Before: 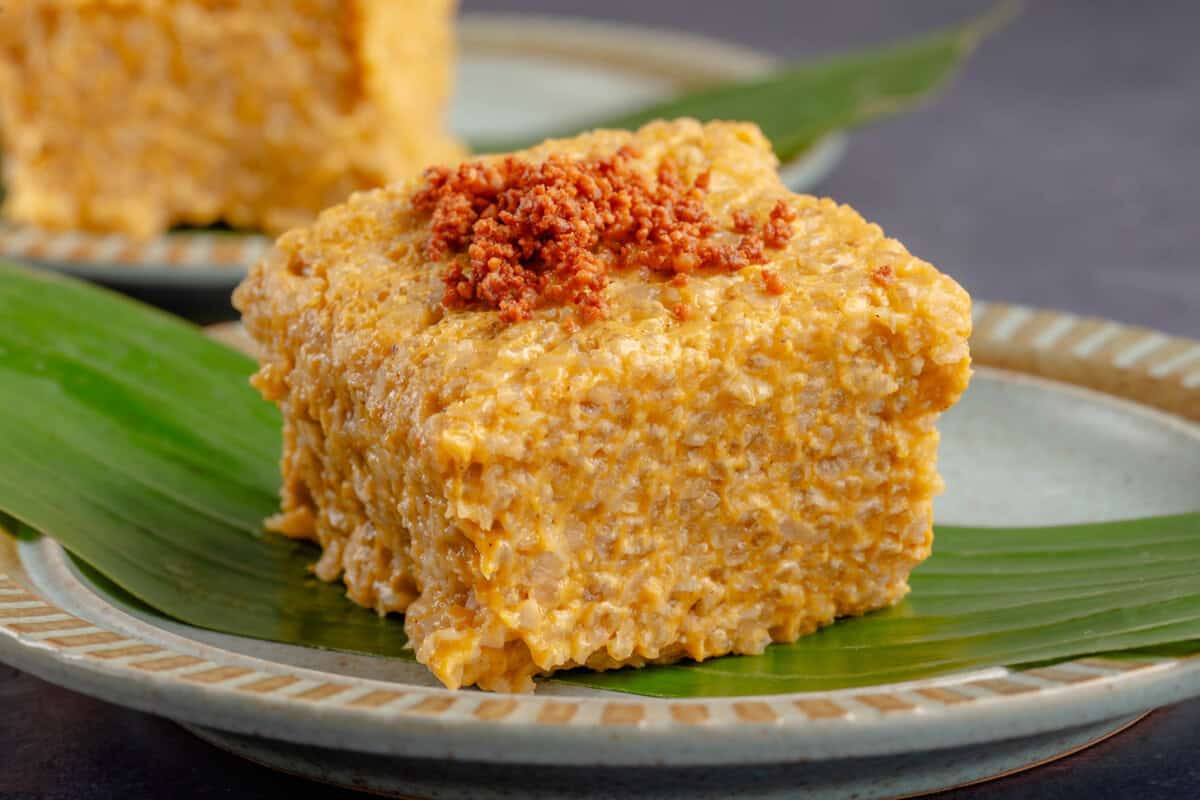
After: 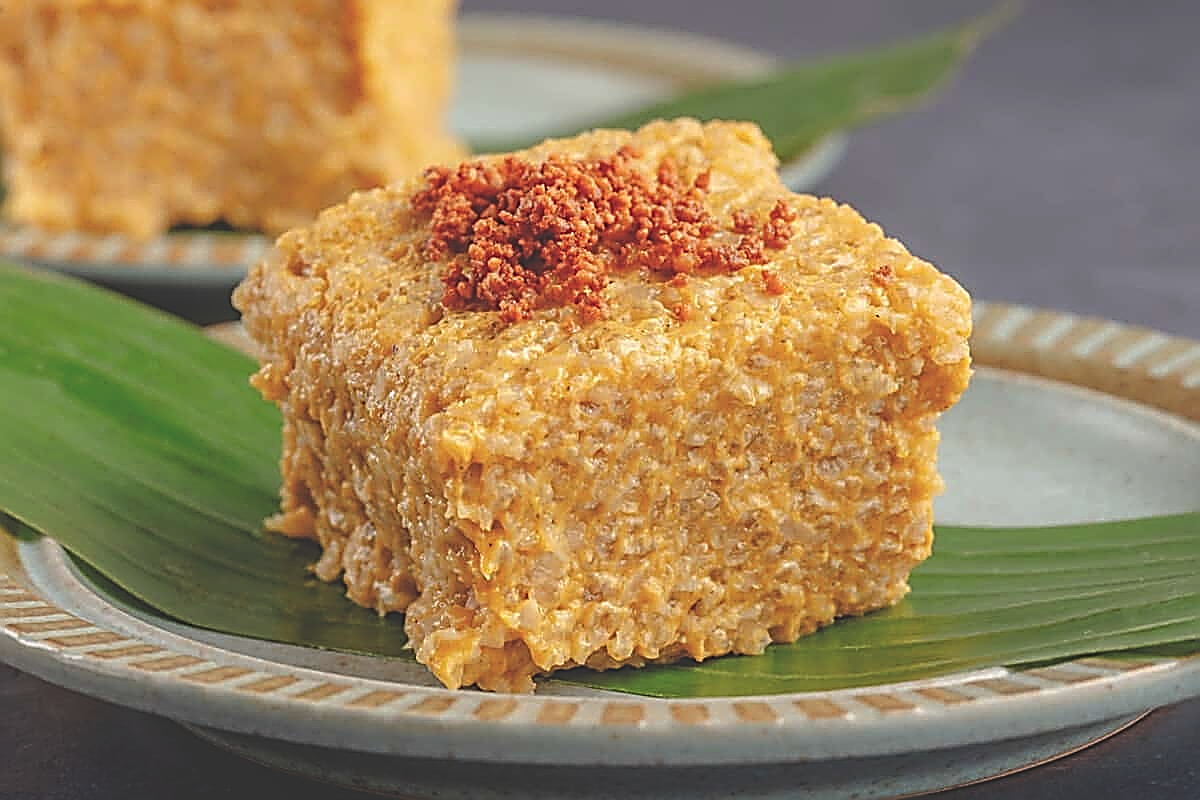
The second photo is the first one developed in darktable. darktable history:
exposure: black level correction -0.031, compensate highlight preservation false
sharpen: amount 1.997
